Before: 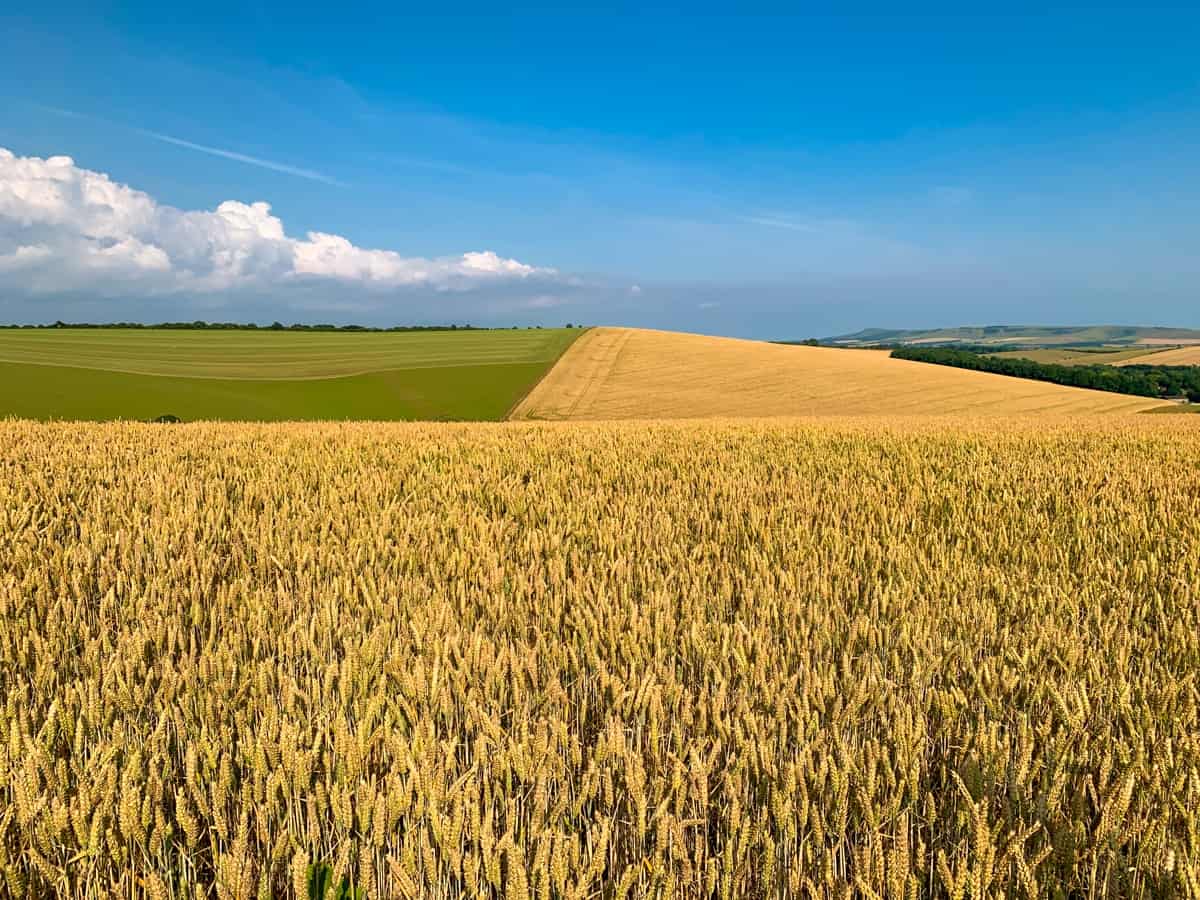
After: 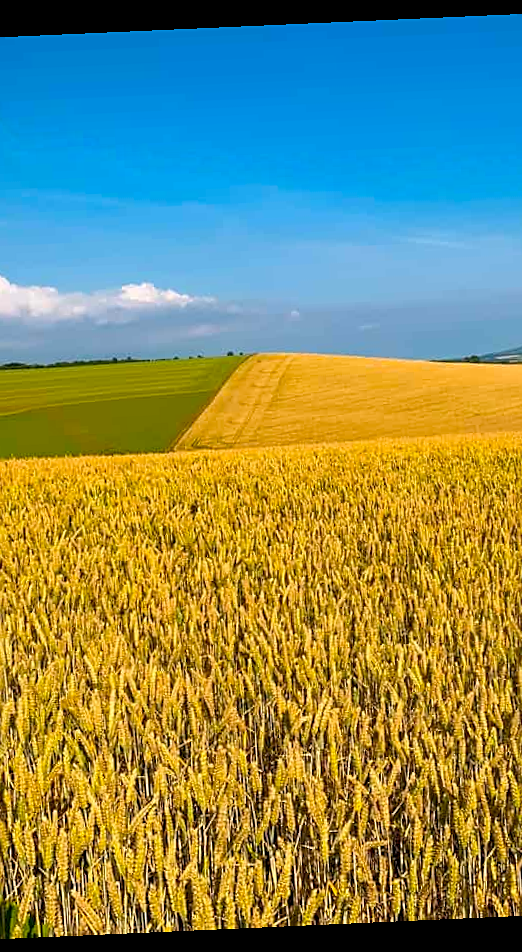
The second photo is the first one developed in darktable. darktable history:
color balance: output saturation 120%
crop: left 28.583%, right 29.231%
sharpen: radius 1.864, amount 0.398, threshold 1.271
rotate and perspective: rotation -2.56°, automatic cropping off
